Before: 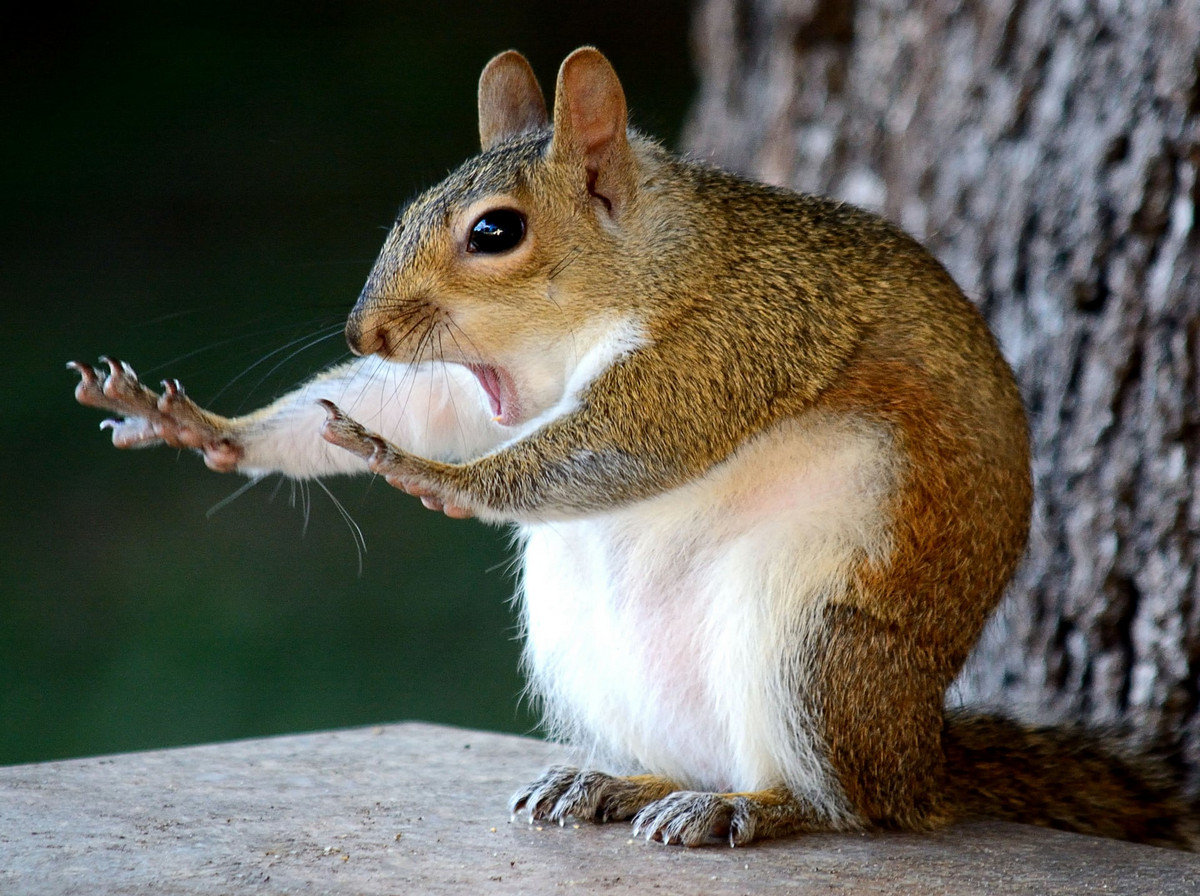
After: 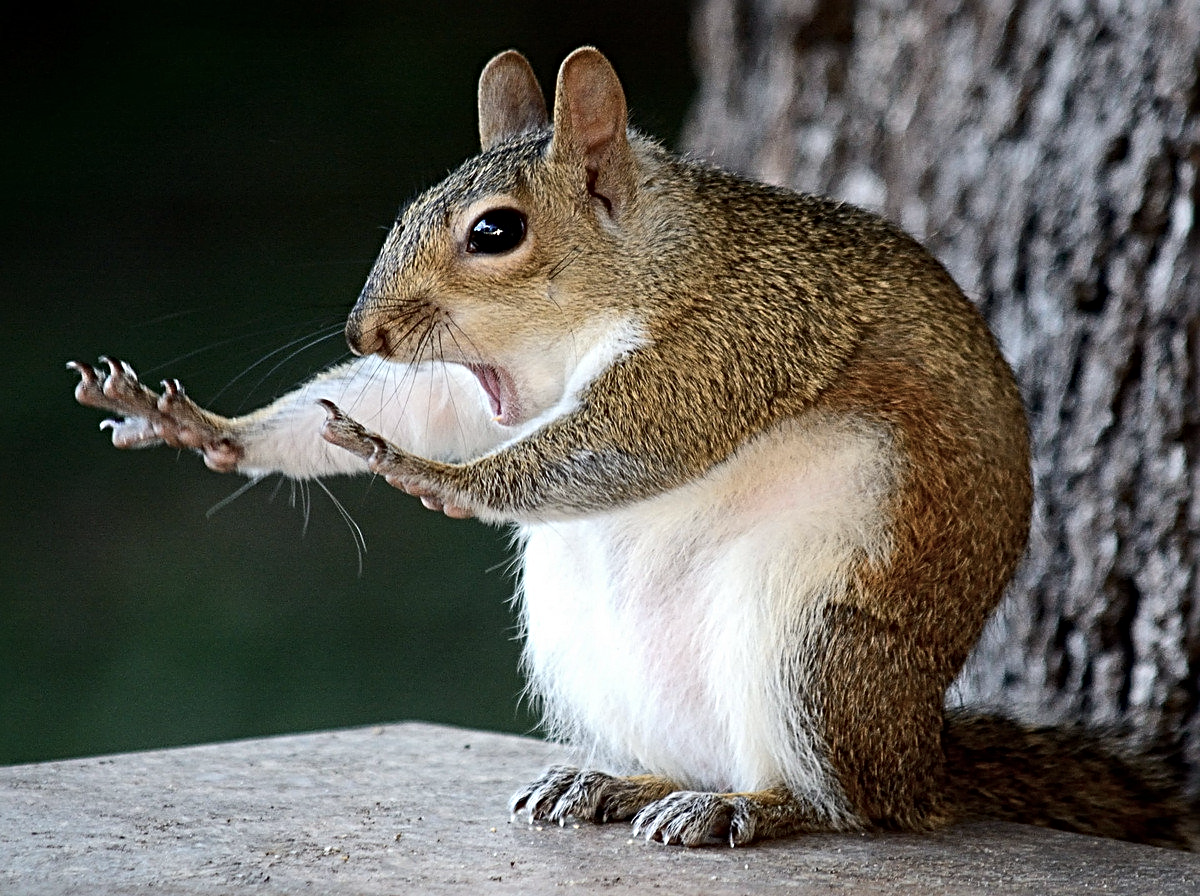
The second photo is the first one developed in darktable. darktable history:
sharpen: radius 3.99
contrast brightness saturation: contrast 0.105, saturation -0.295
